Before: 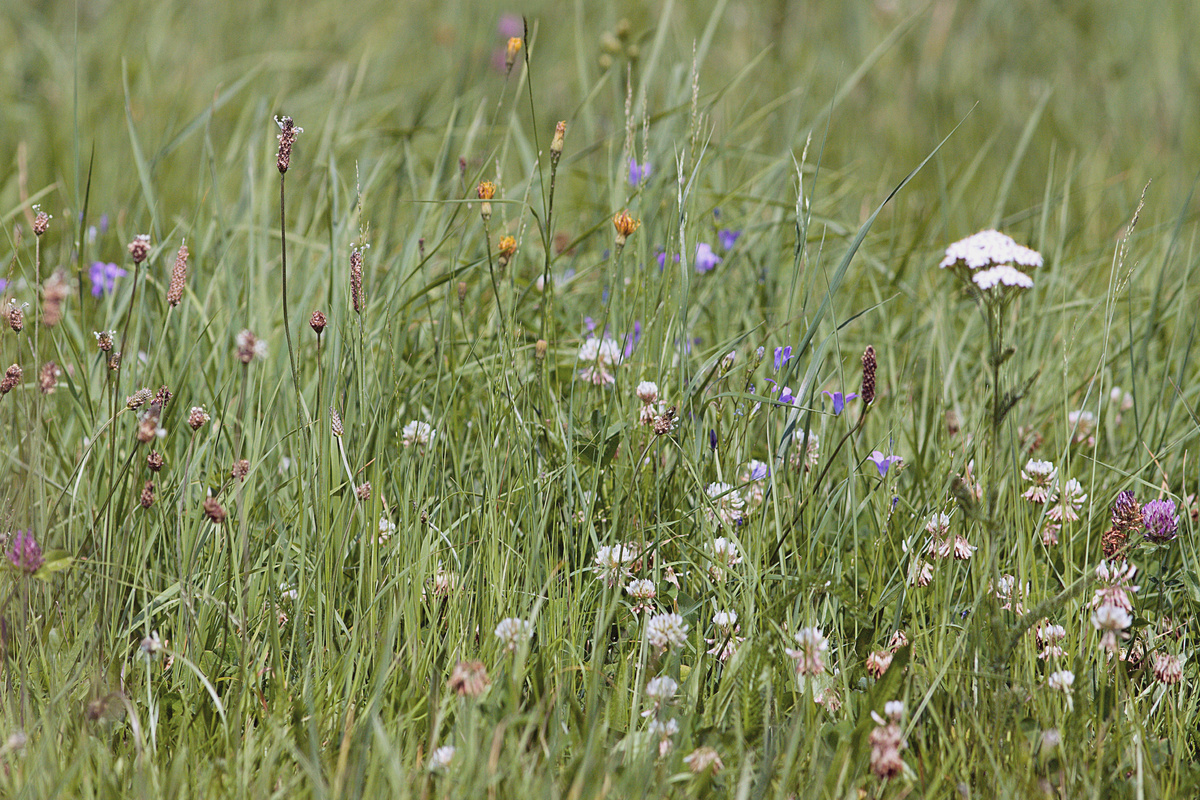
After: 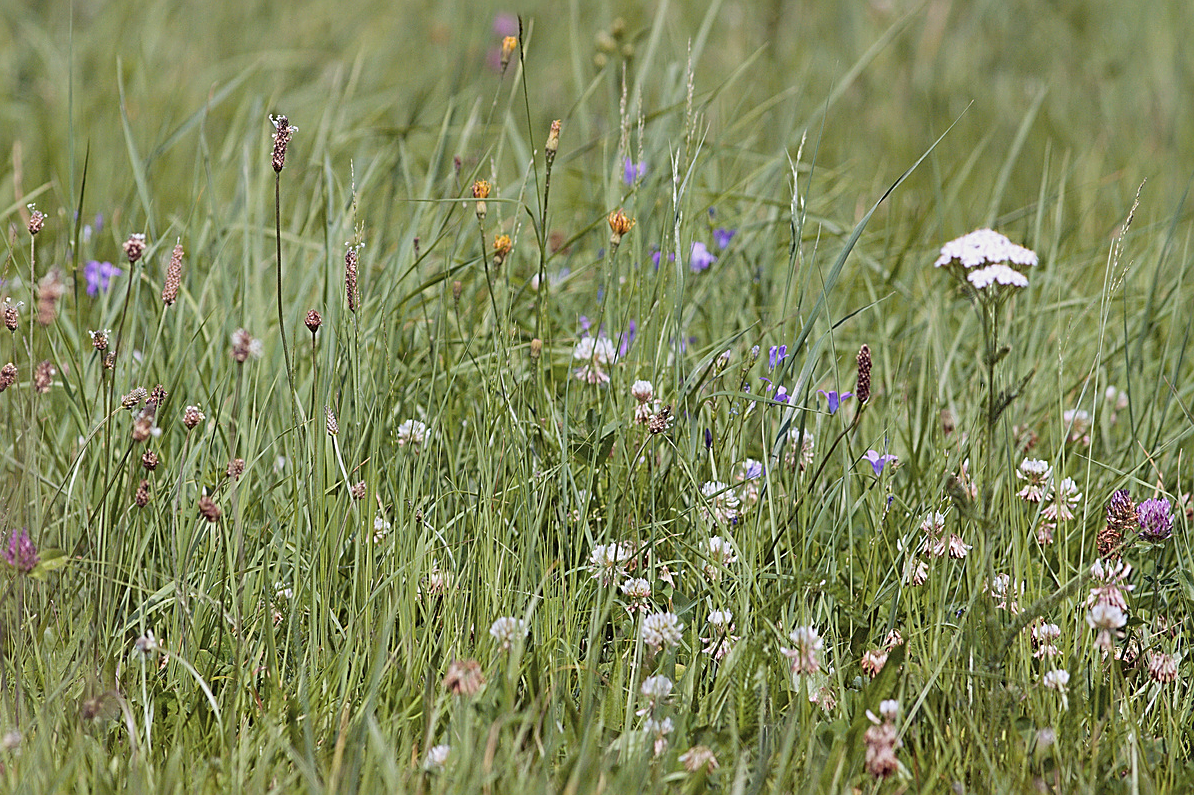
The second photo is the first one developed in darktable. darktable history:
crop and rotate: left 0.471%, top 0.142%, bottom 0.369%
sharpen: on, module defaults
